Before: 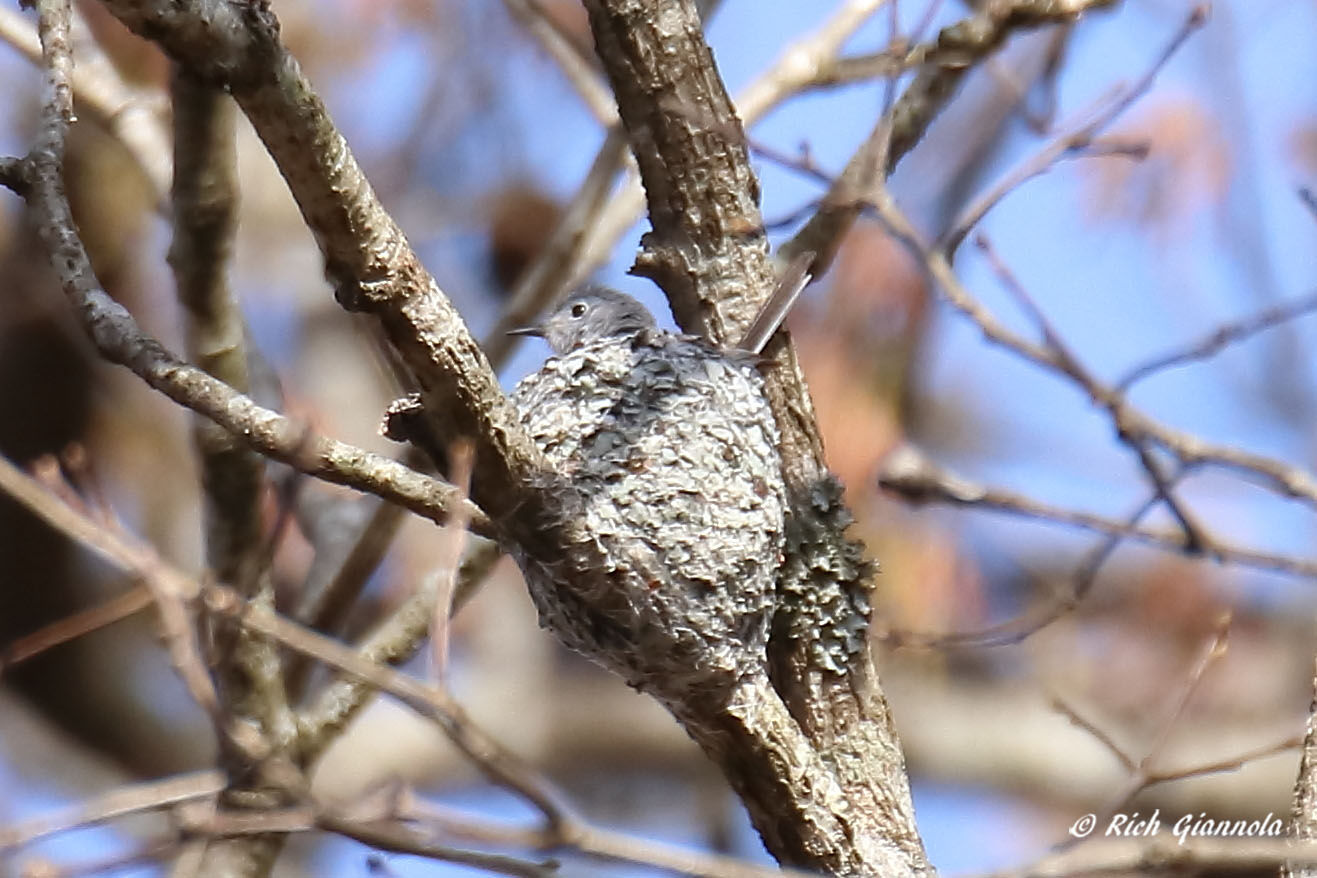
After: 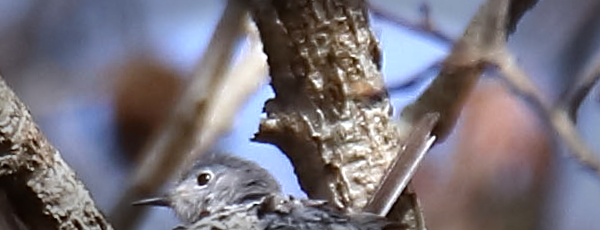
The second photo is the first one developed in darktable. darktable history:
tone equalizer: on, module defaults
color balance rgb: shadows lift › chroma 1%, shadows lift › hue 28.8°, power › hue 60°, highlights gain › chroma 1%, highlights gain › hue 60°, global offset › luminance 0.25%, perceptual saturation grading › highlights -20%, perceptual saturation grading › shadows 20%, perceptual brilliance grading › highlights 5%, perceptual brilliance grading › shadows -10%, global vibrance 19.67%
white balance: red 0.967, blue 1.049
shadows and highlights: shadows -30, highlights 30
rotate and perspective: rotation -1.75°, automatic cropping off
vignetting: fall-off start 66.7%, fall-off radius 39.74%, brightness -0.576, saturation -0.258, automatic ratio true, width/height ratio 0.671, dithering 16-bit output
crop: left 28.64%, top 16.832%, right 26.637%, bottom 58.055%
